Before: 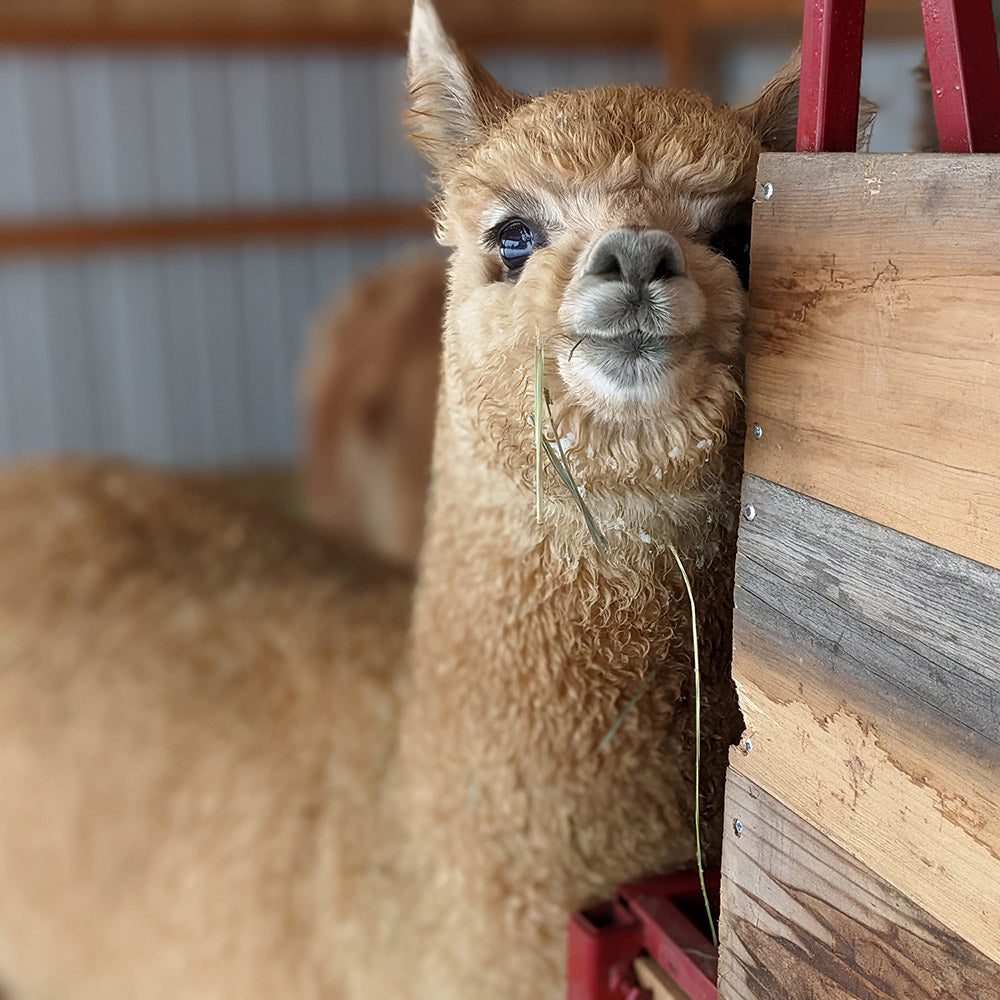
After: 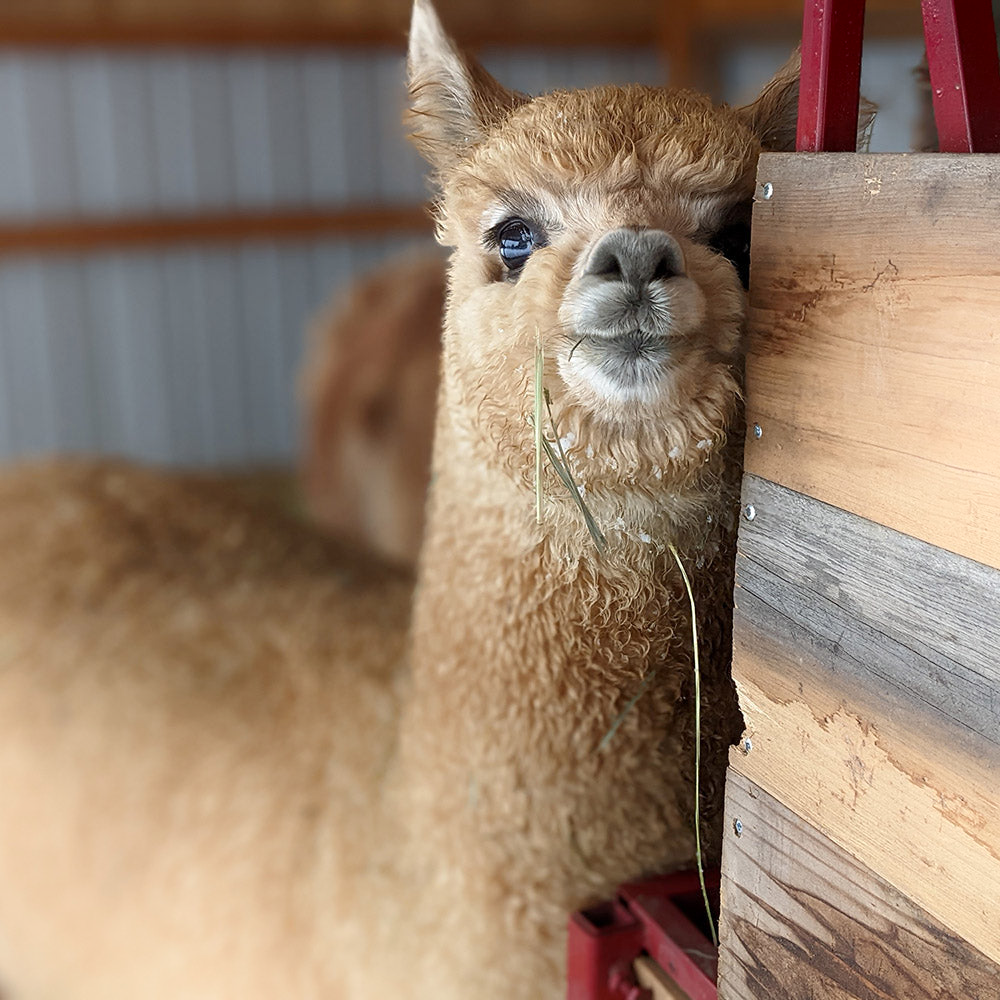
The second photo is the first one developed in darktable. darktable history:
shadows and highlights: shadows -89.56, highlights 89.32, soften with gaussian
tone equalizer: on, module defaults
